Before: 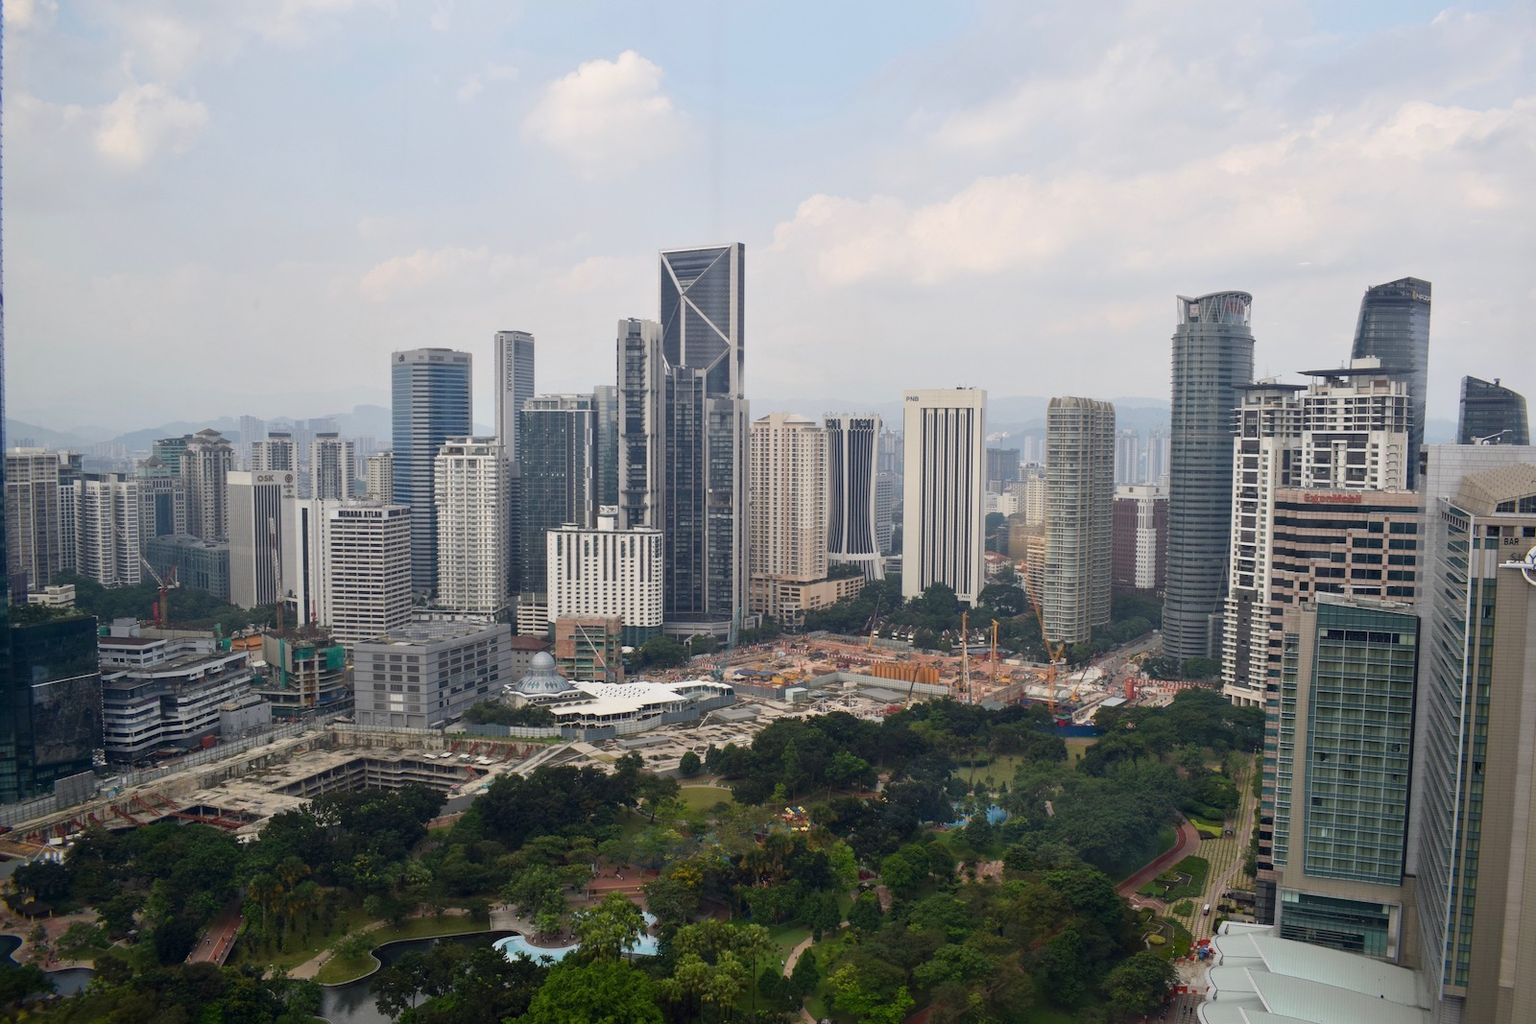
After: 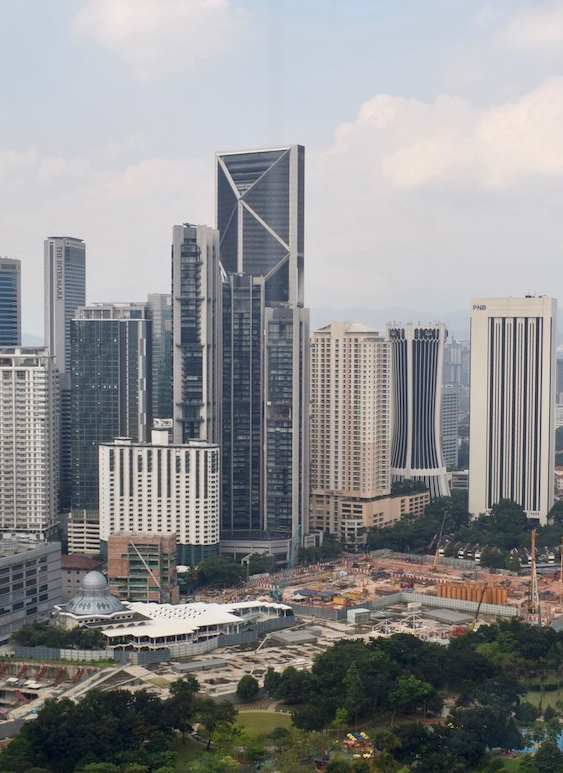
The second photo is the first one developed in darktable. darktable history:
crop and rotate: left 29.476%, top 10.214%, right 35.32%, bottom 17.333%
local contrast: highlights 100%, shadows 100%, detail 120%, midtone range 0.2
